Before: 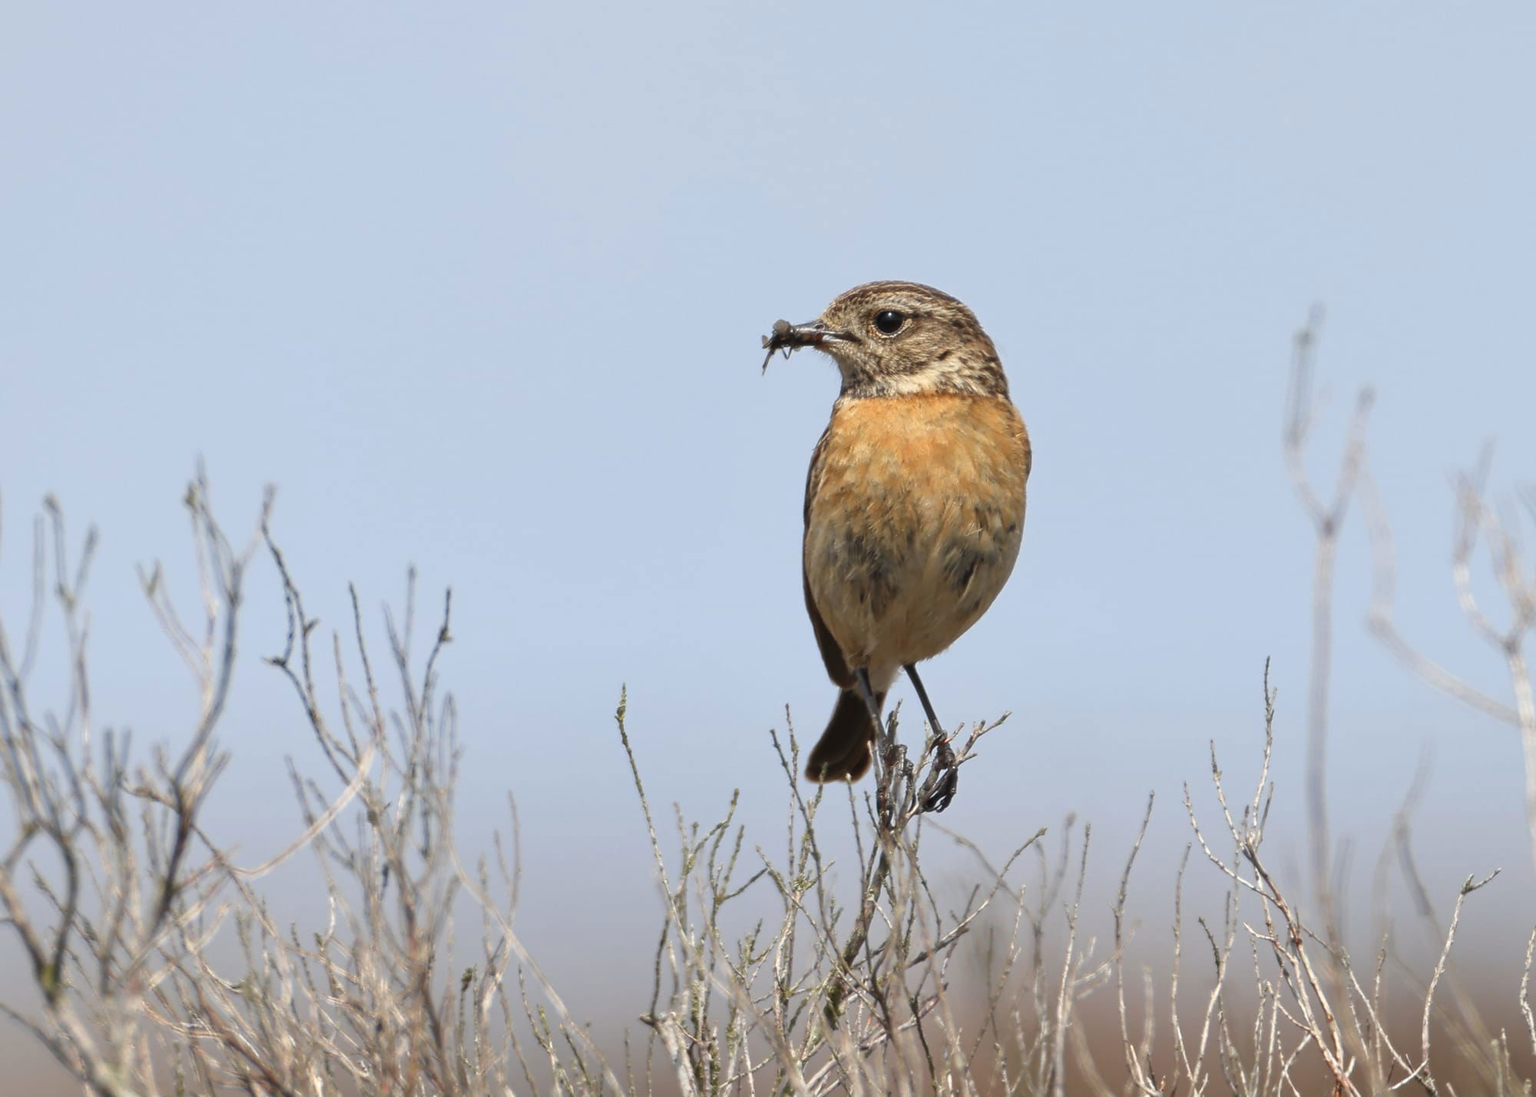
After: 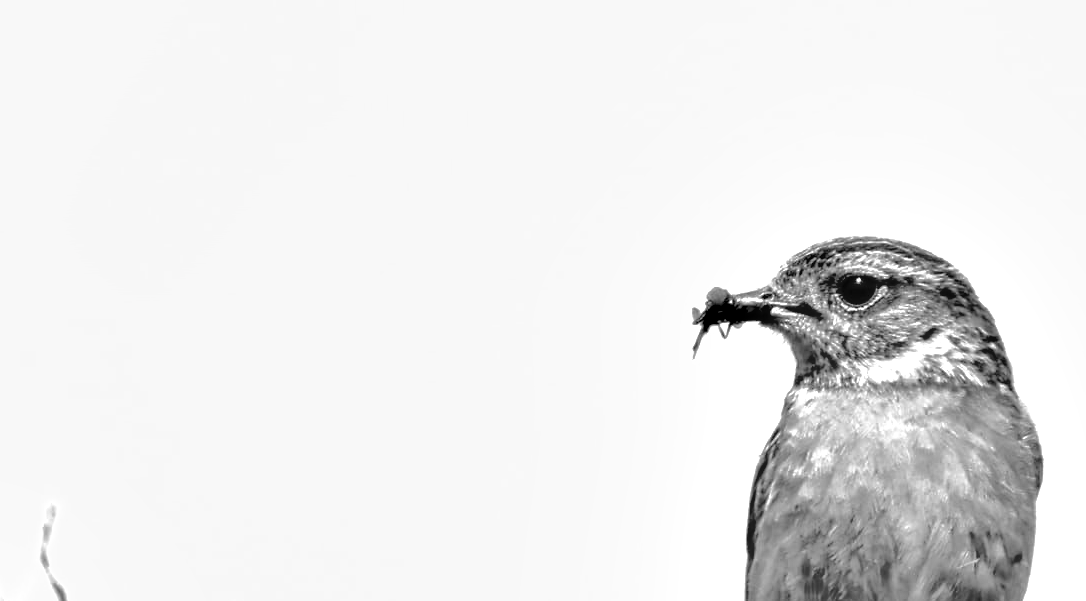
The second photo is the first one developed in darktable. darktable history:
base curve: curves: ch0 [(0, 0) (0.74, 0.67) (1, 1)], preserve colors none
shadows and highlights: highlights color adjustment 41.24%, low approximation 0.01, soften with gaussian
contrast brightness saturation: saturation -0.064
local contrast: mode bilateral grid, contrast 21, coarseness 50, detail 119%, midtone range 0.2
tone equalizer: -8 EV 1.97 EV, -7 EV 1.99 EV, -6 EV 1.97 EV, -5 EV 1.97 EV, -4 EV 1.98 EV, -3 EV 1.48 EV, -2 EV 0.986 EV, -1 EV 0.518 EV, edges refinement/feathering 500, mask exposure compensation -1.57 EV, preserve details no
exposure: black level correction 0.001, exposure 0.499 EV, compensate exposure bias true, compensate highlight preservation false
crop: left 15.045%, top 9.043%, right 30.616%, bottom 48.859%
color calibration: output gray [0.22, 0.42, 0.37, 0], illuminant same as pipeline (D50), adaptation XYZ, x 0.345, y 0.358, temperature 5017.49 K
